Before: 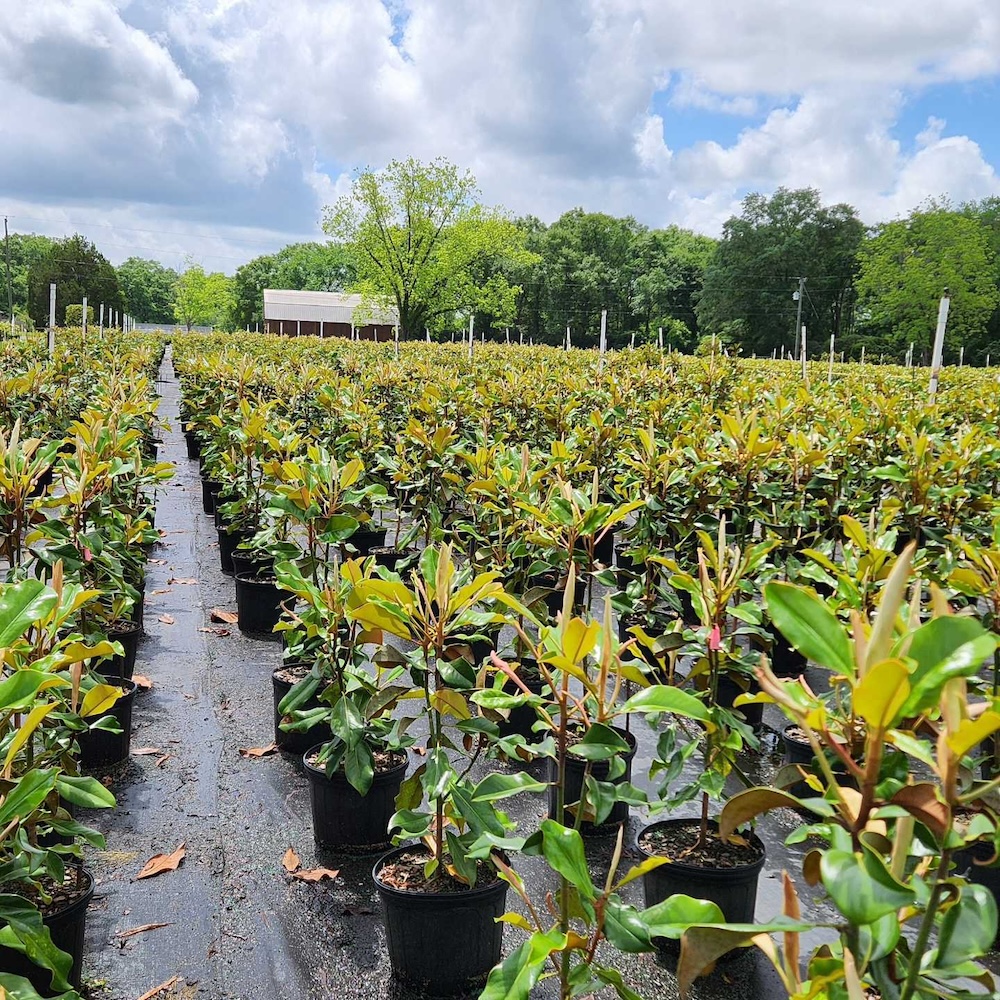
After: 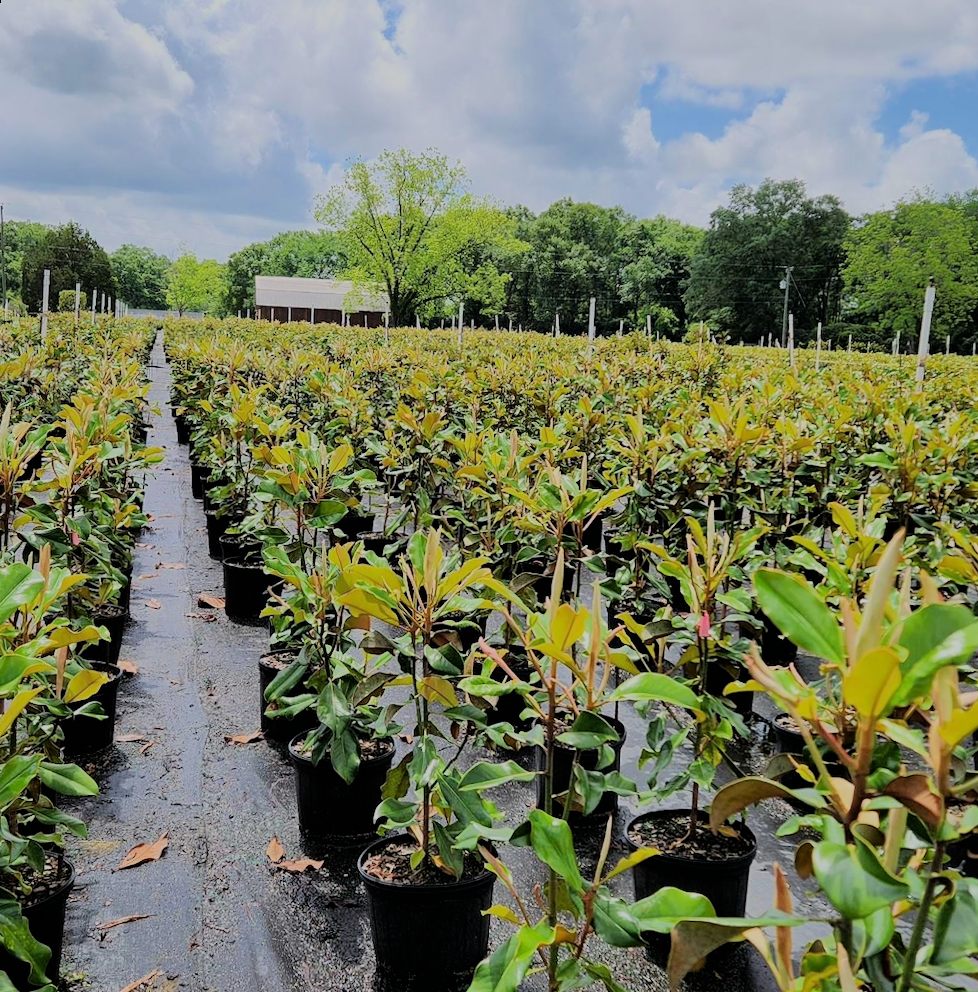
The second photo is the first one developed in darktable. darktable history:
exposure: compensate highlight preservation false
rotate and perspective: rotation 0.226°, lens shift (vertical) -0.042, crop left 0.023, crop right 0.982, crop top 0.006, crop bottom 0.994
filmic rgb: black relative exposure -6.15 EV, white relative exposure 6.96 EV, hardness 2.23, color science v6 (2022)
